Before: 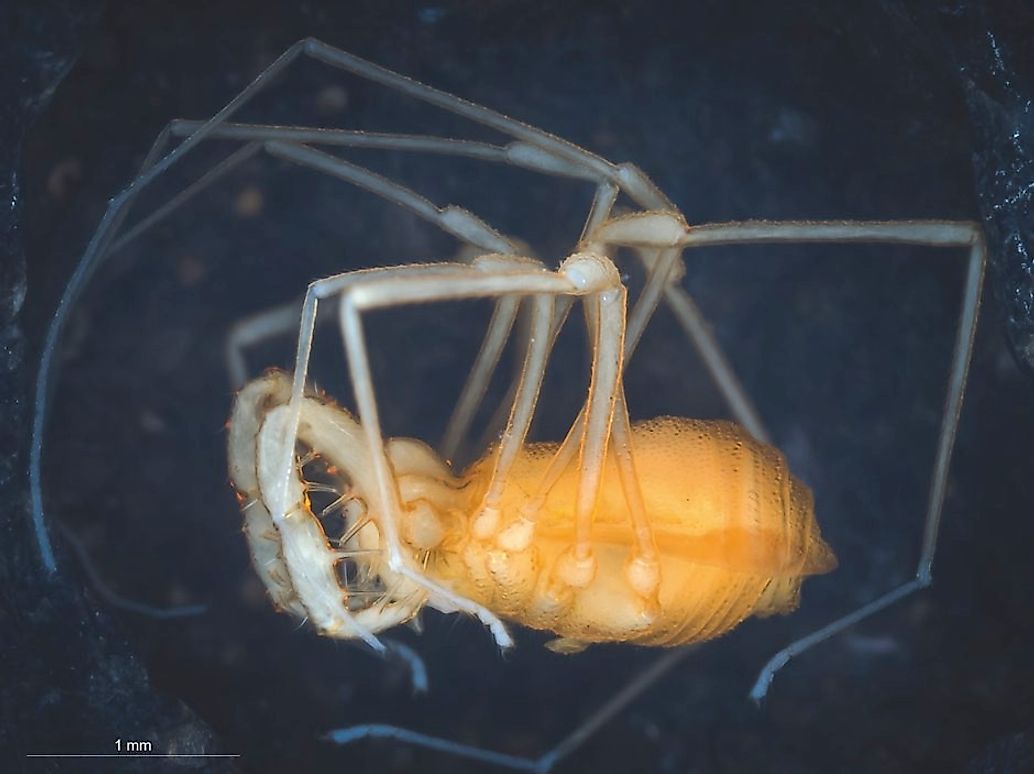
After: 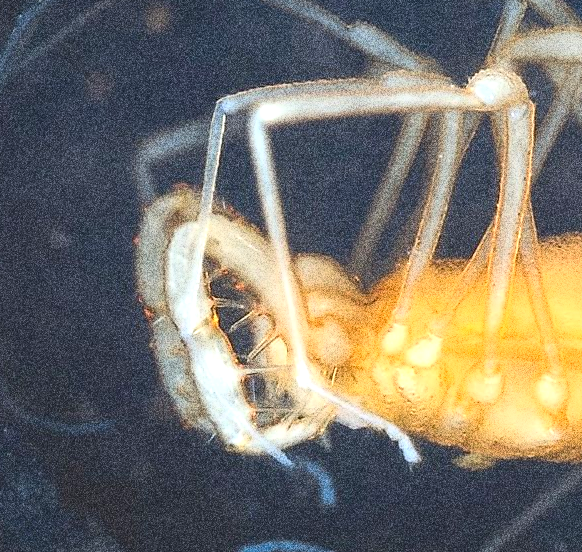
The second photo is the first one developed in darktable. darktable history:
exposure: black level correction 0, exposure 0.7 EV, compensate exposure bias true, compensate highlight preservation false
grain: coarseness 30.02 ISO, strength 100%
crop: left 8.966%, top 23.852%, right 34.699%, bottom 4.703%
